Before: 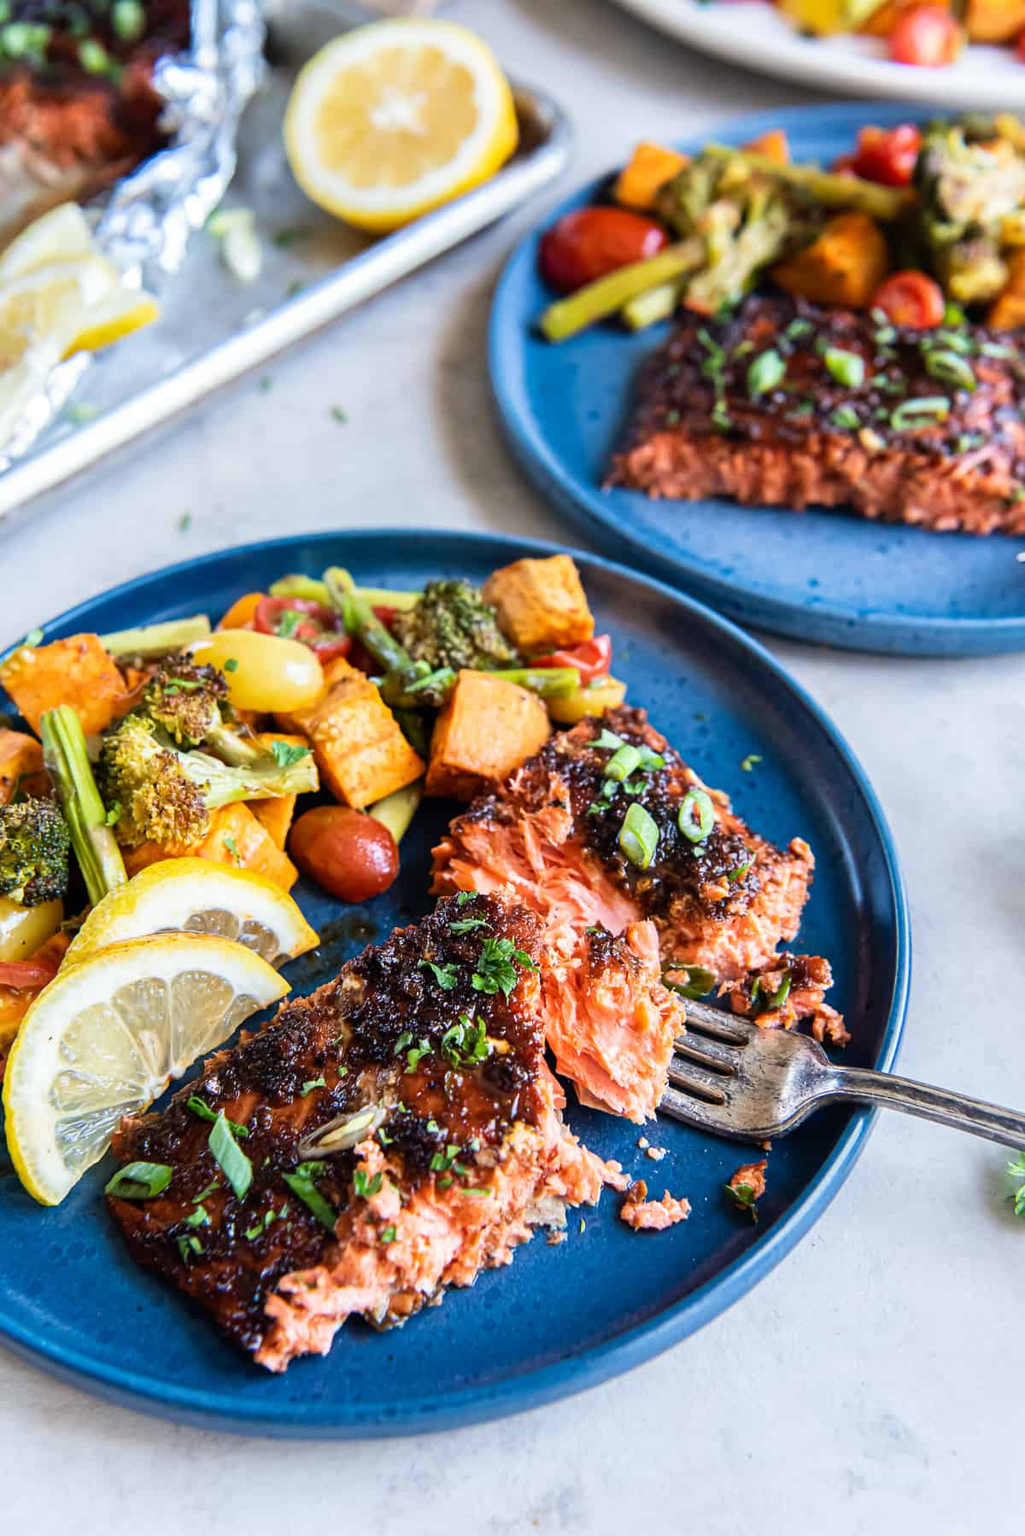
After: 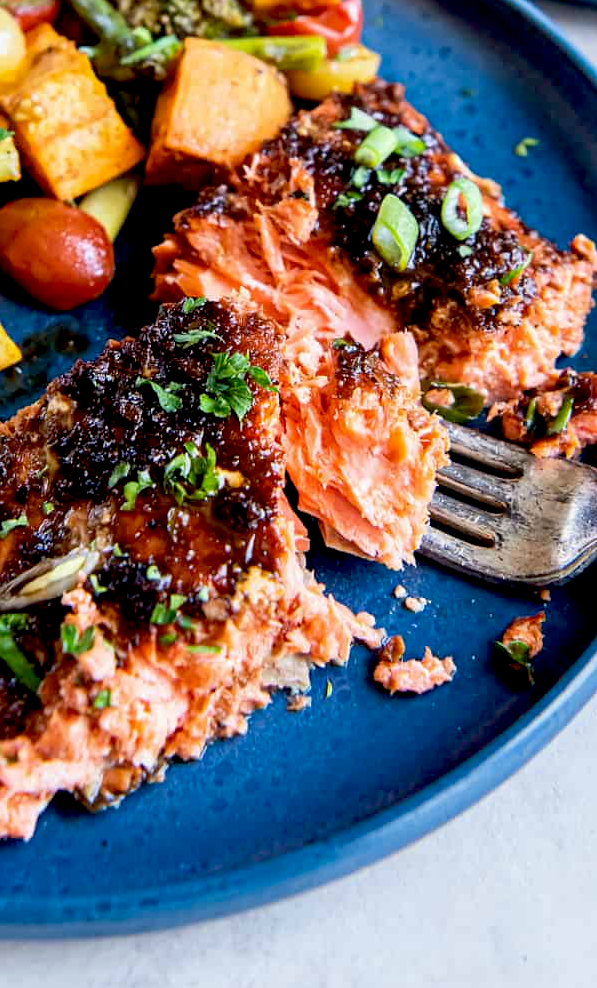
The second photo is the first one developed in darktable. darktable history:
crop: left 29.417%, top 41.532%, right 20.764%, bottom 3.5%
exposure: black level correction 0.016, exposure -0.006 EV, compensate exposure bias true, compensate highlight preservation false
